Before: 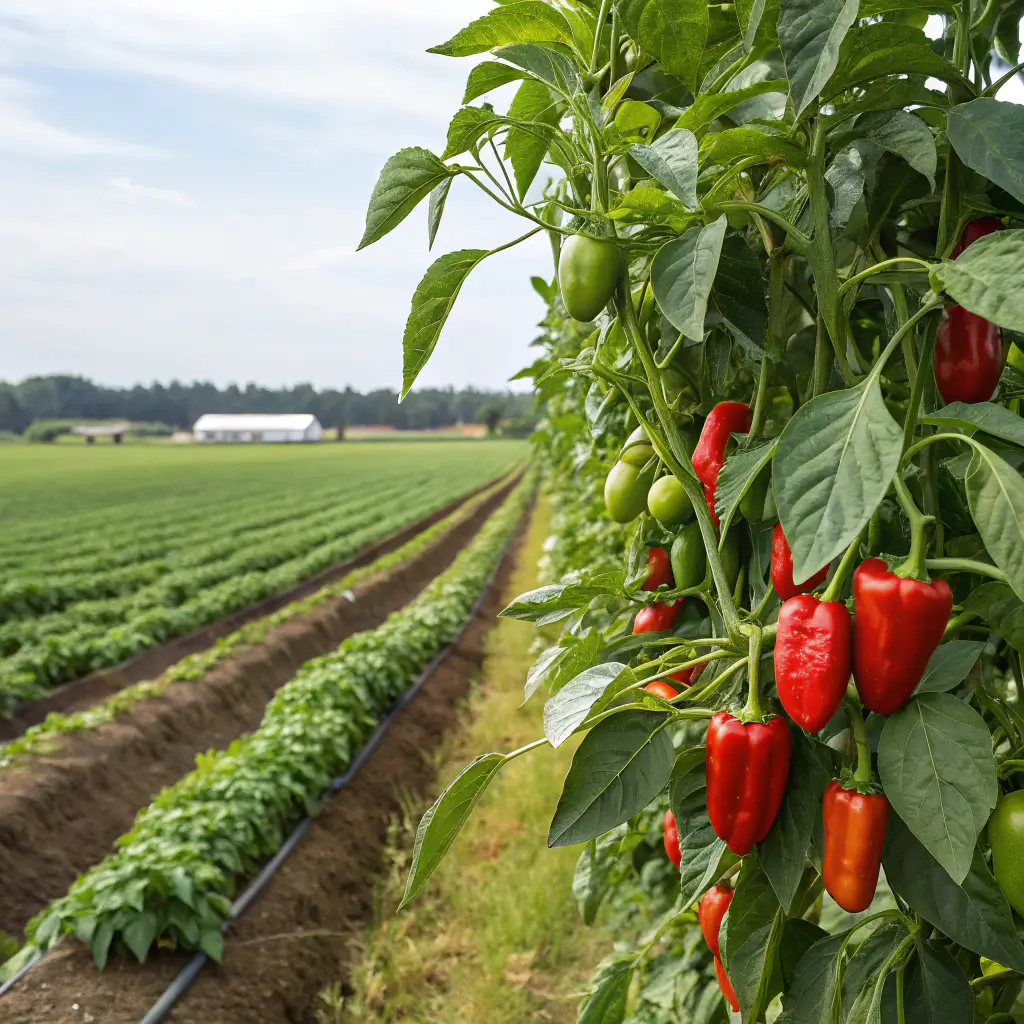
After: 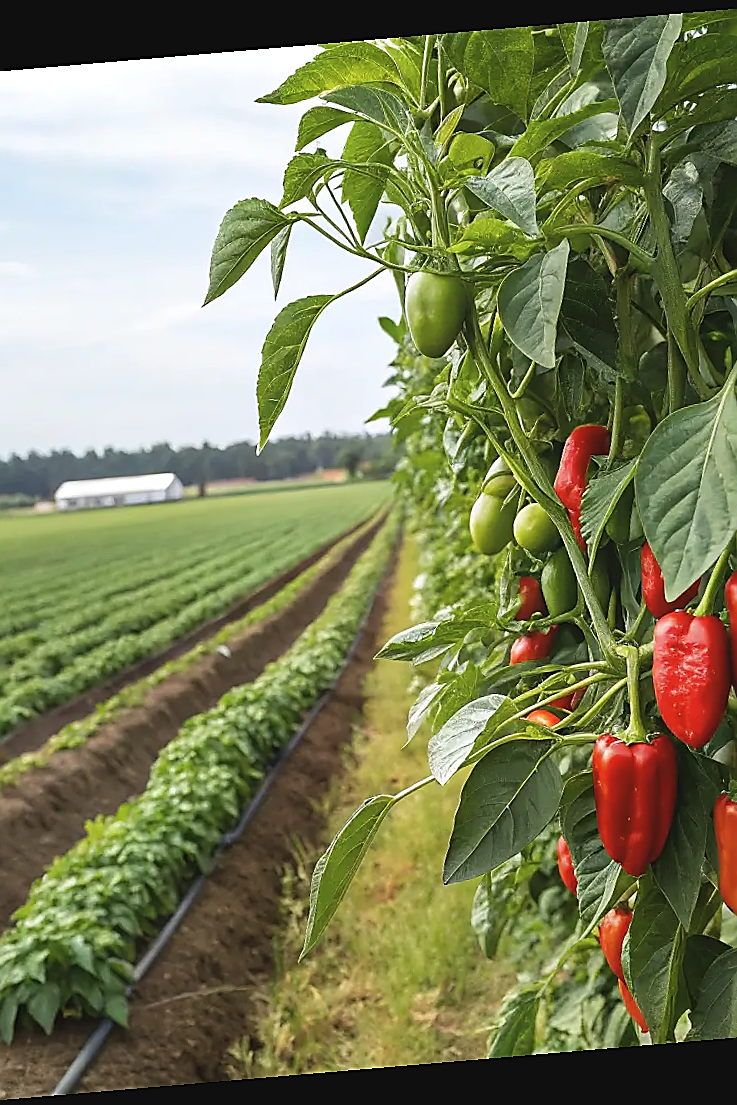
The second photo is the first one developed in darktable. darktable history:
exposure: black level correction -0.005, exposure 0.054 EV, compensate highlight preservation false
sharpen: radius 1.4, amount 1.25, threshold 0.7
rotate and perspective: rotation -4.86°, automatic cropping off
contrast brightness saturation: saturation -0.05
crop and rotate: left 15.754%, right 17.579%
